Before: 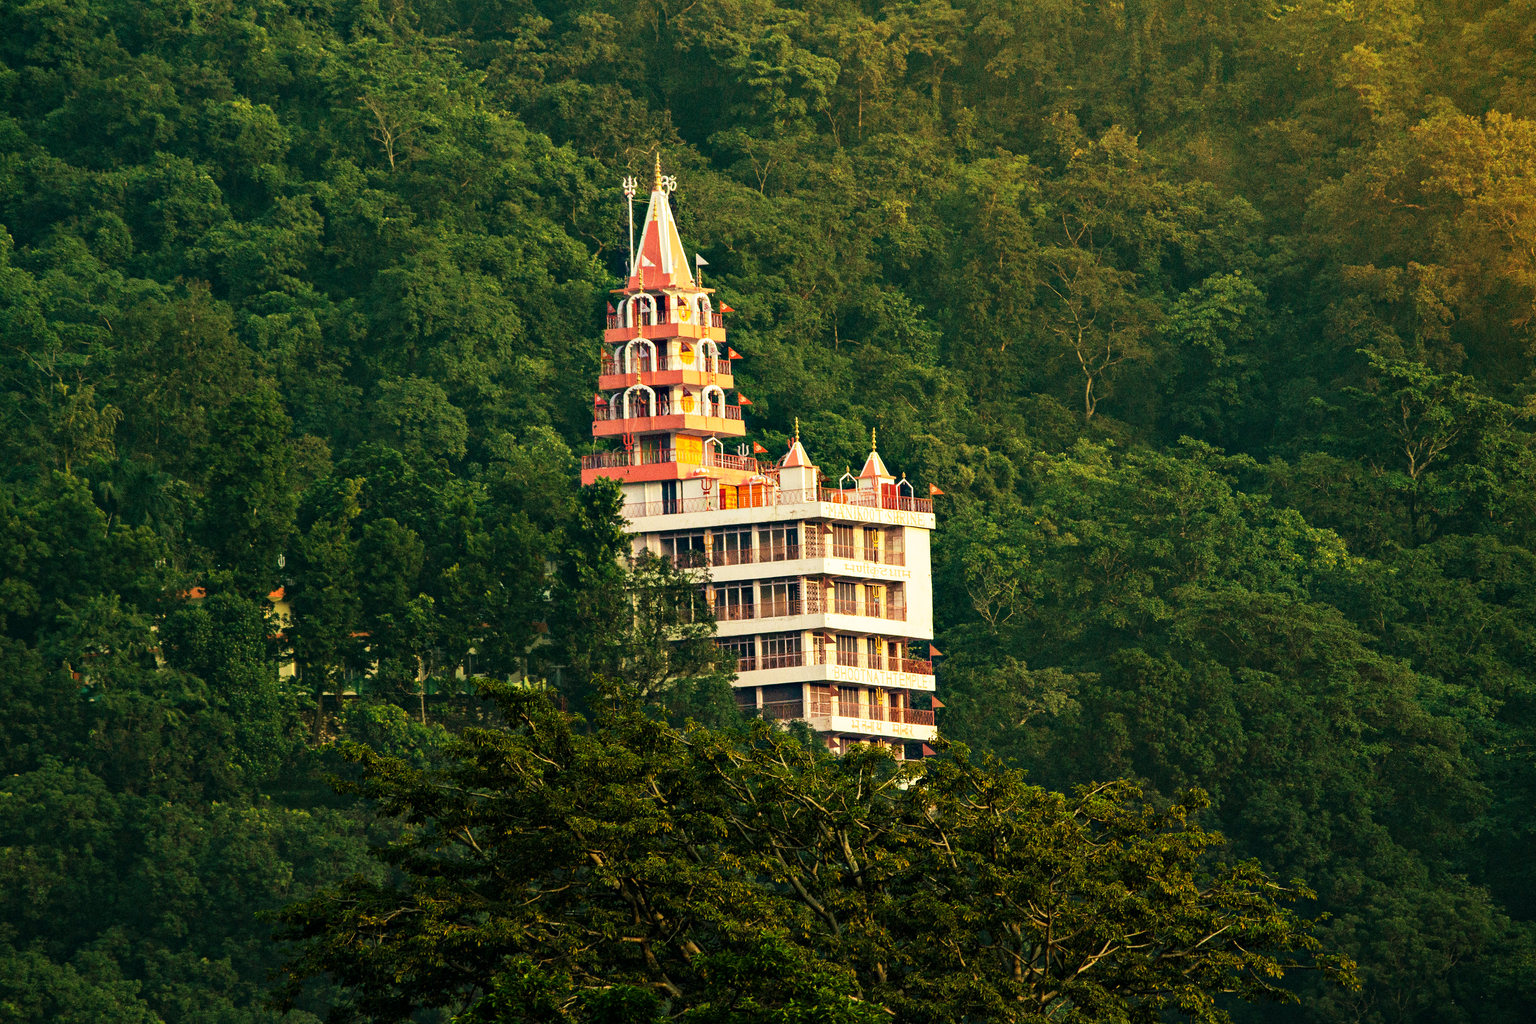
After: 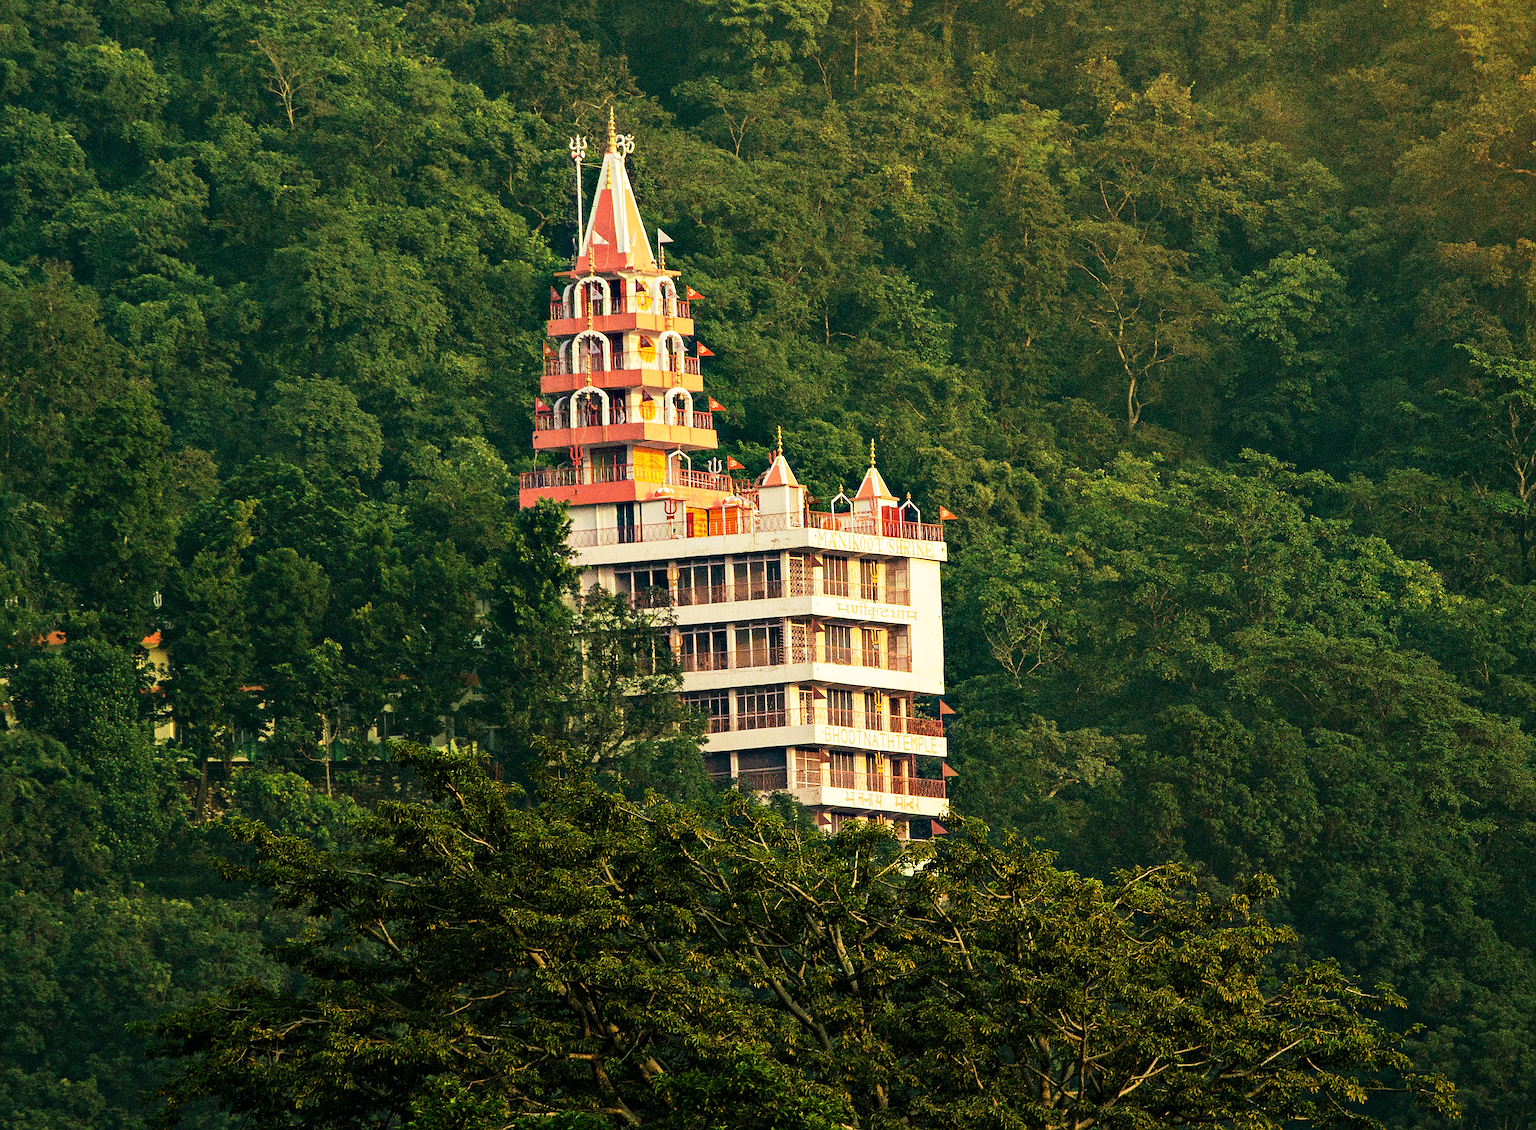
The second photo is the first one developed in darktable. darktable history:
crop: left 9.84%, top 6.298%, right 7.277%, bottom 2.184%
sharpen: on, module defaults
